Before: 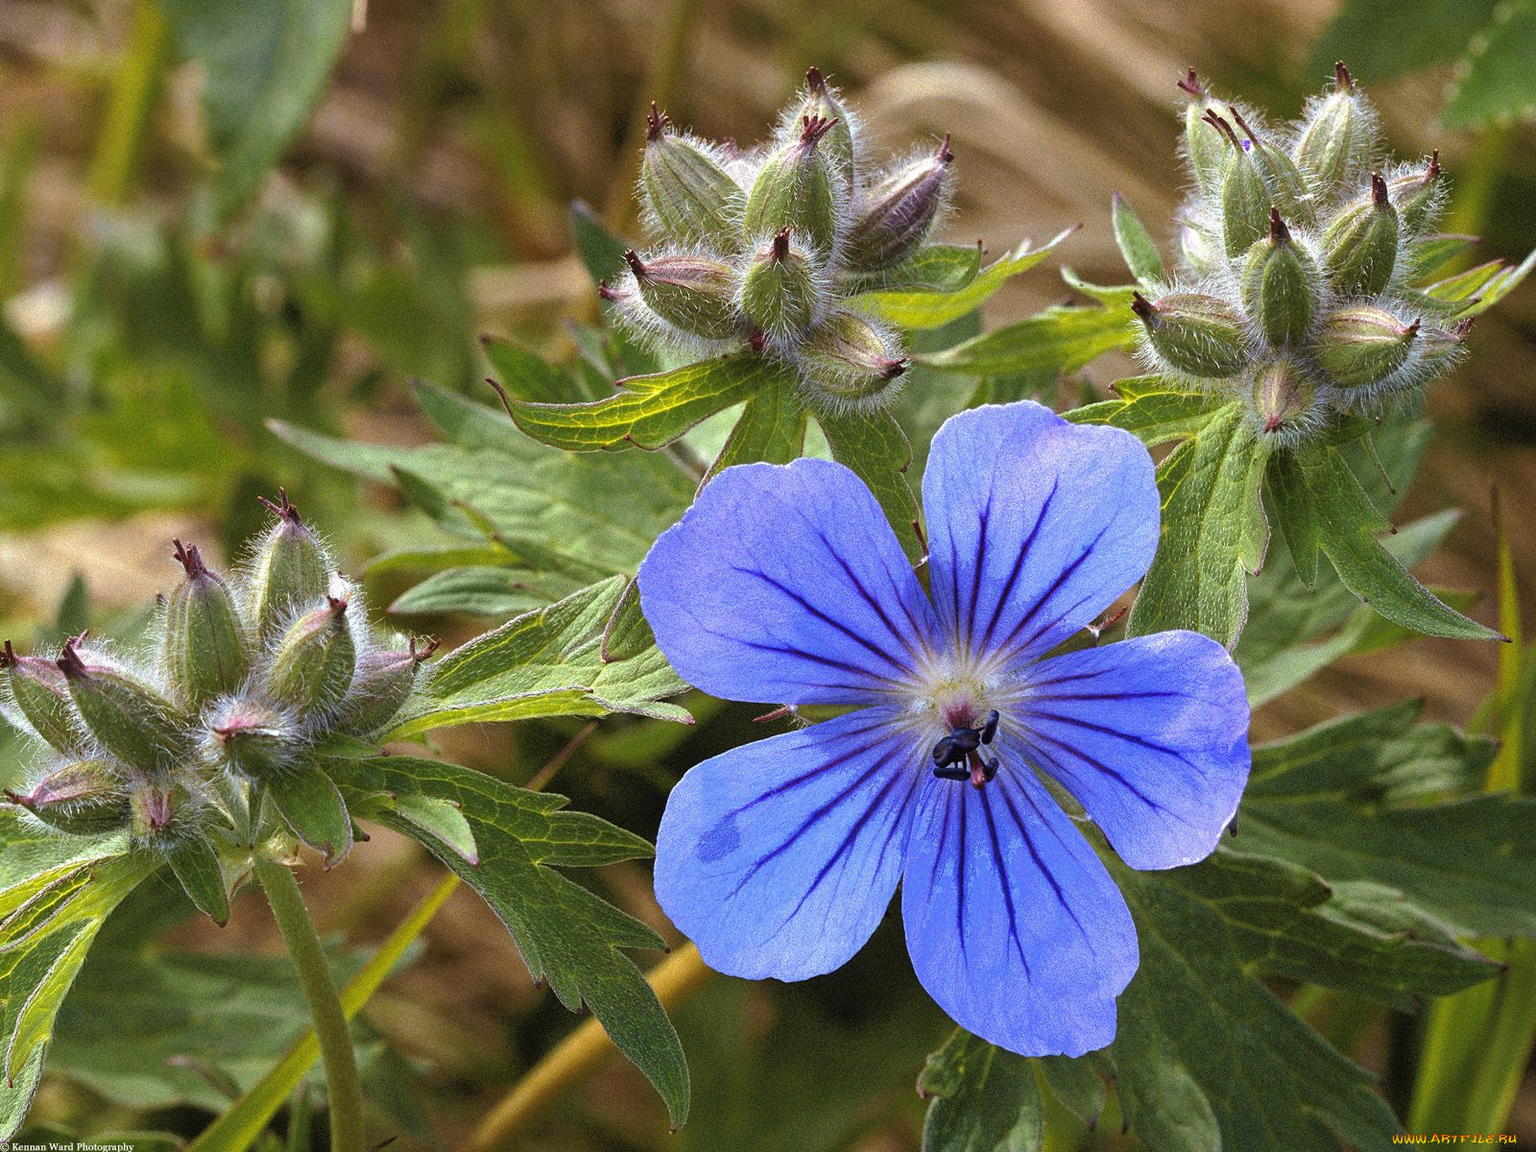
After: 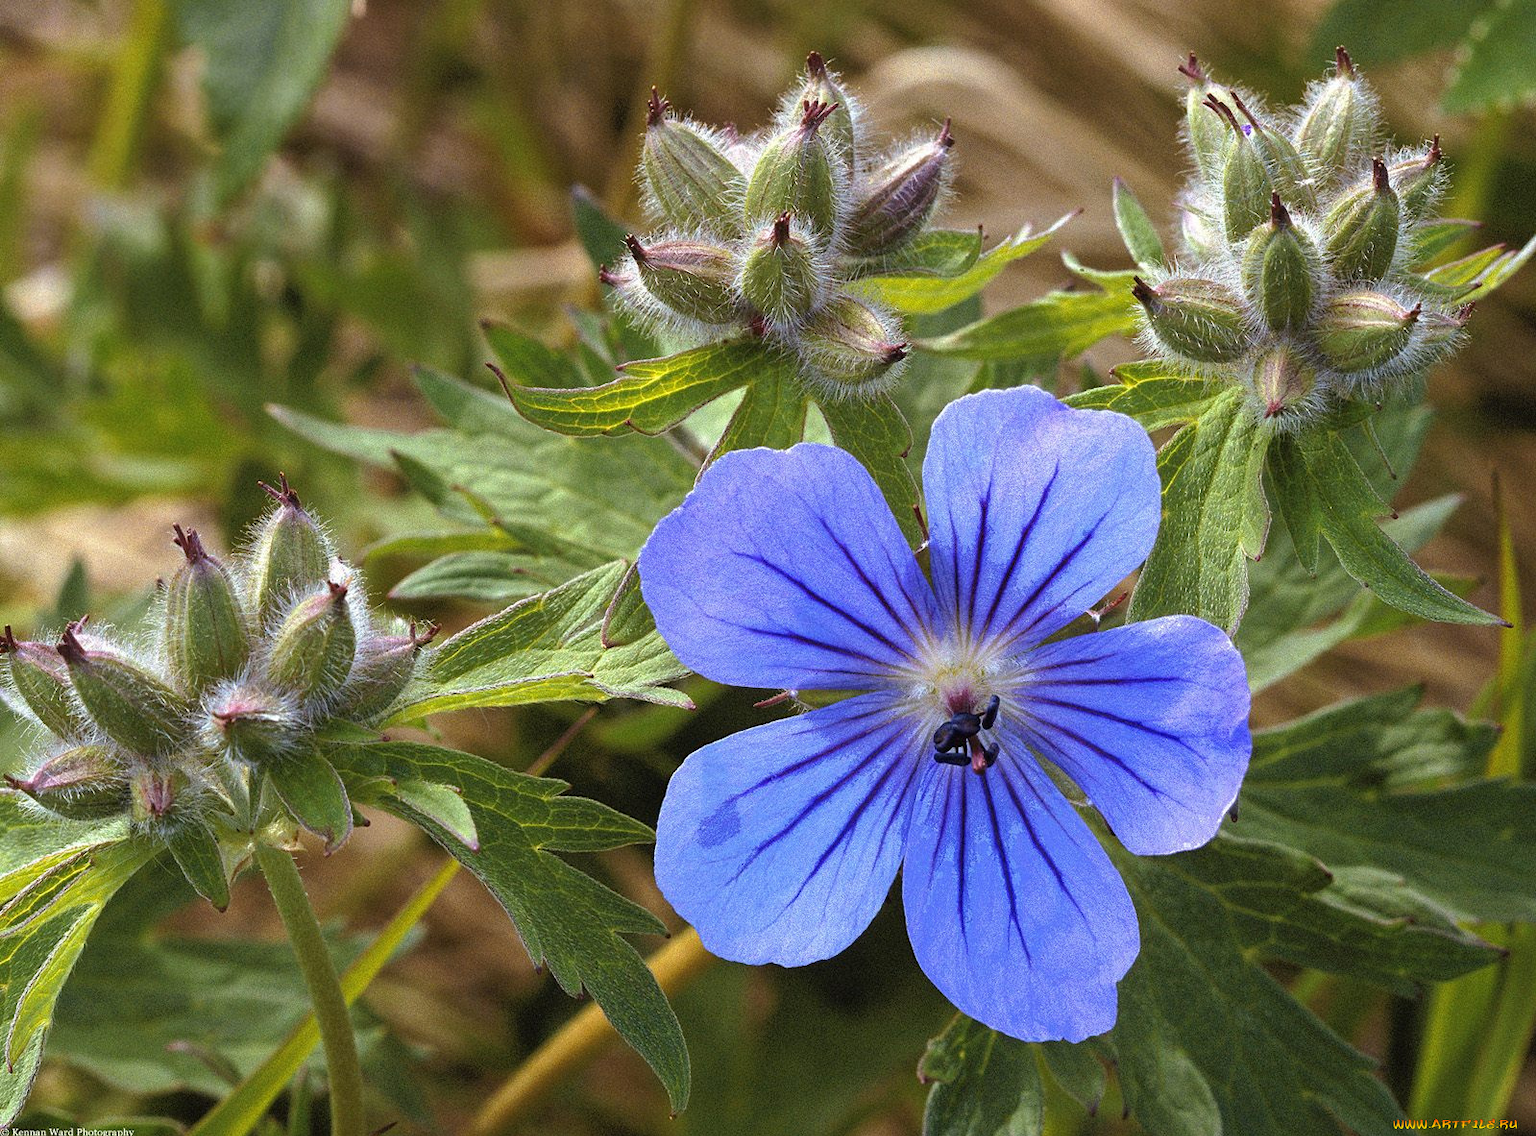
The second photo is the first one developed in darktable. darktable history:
crop: top 1.338%, right 0.007%
